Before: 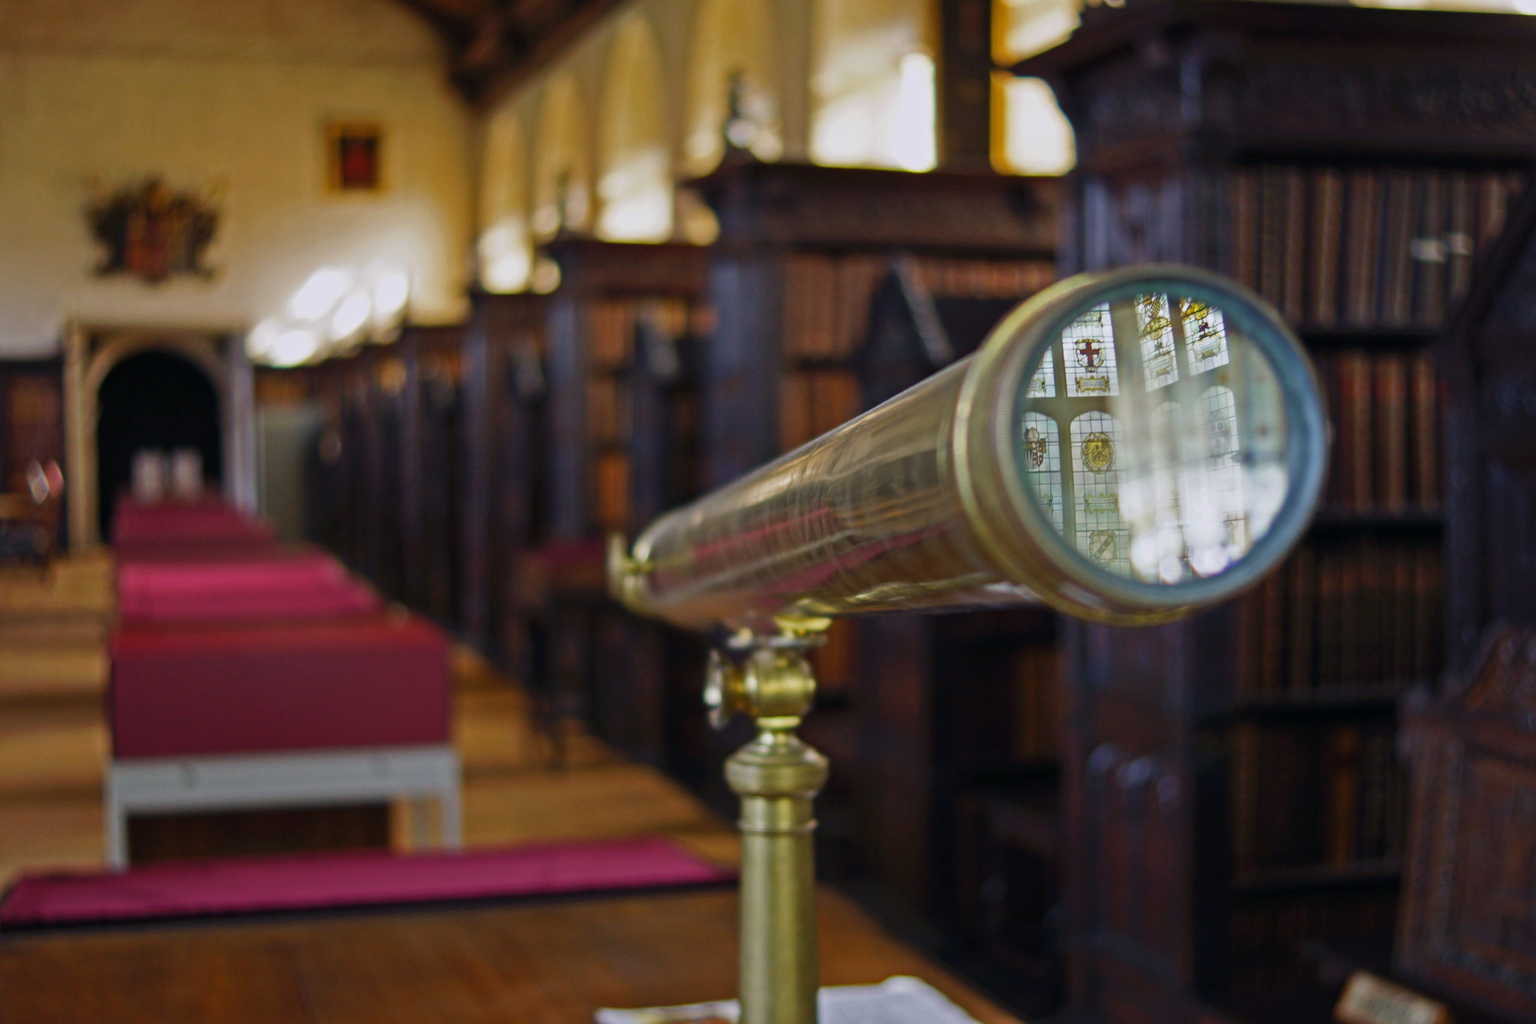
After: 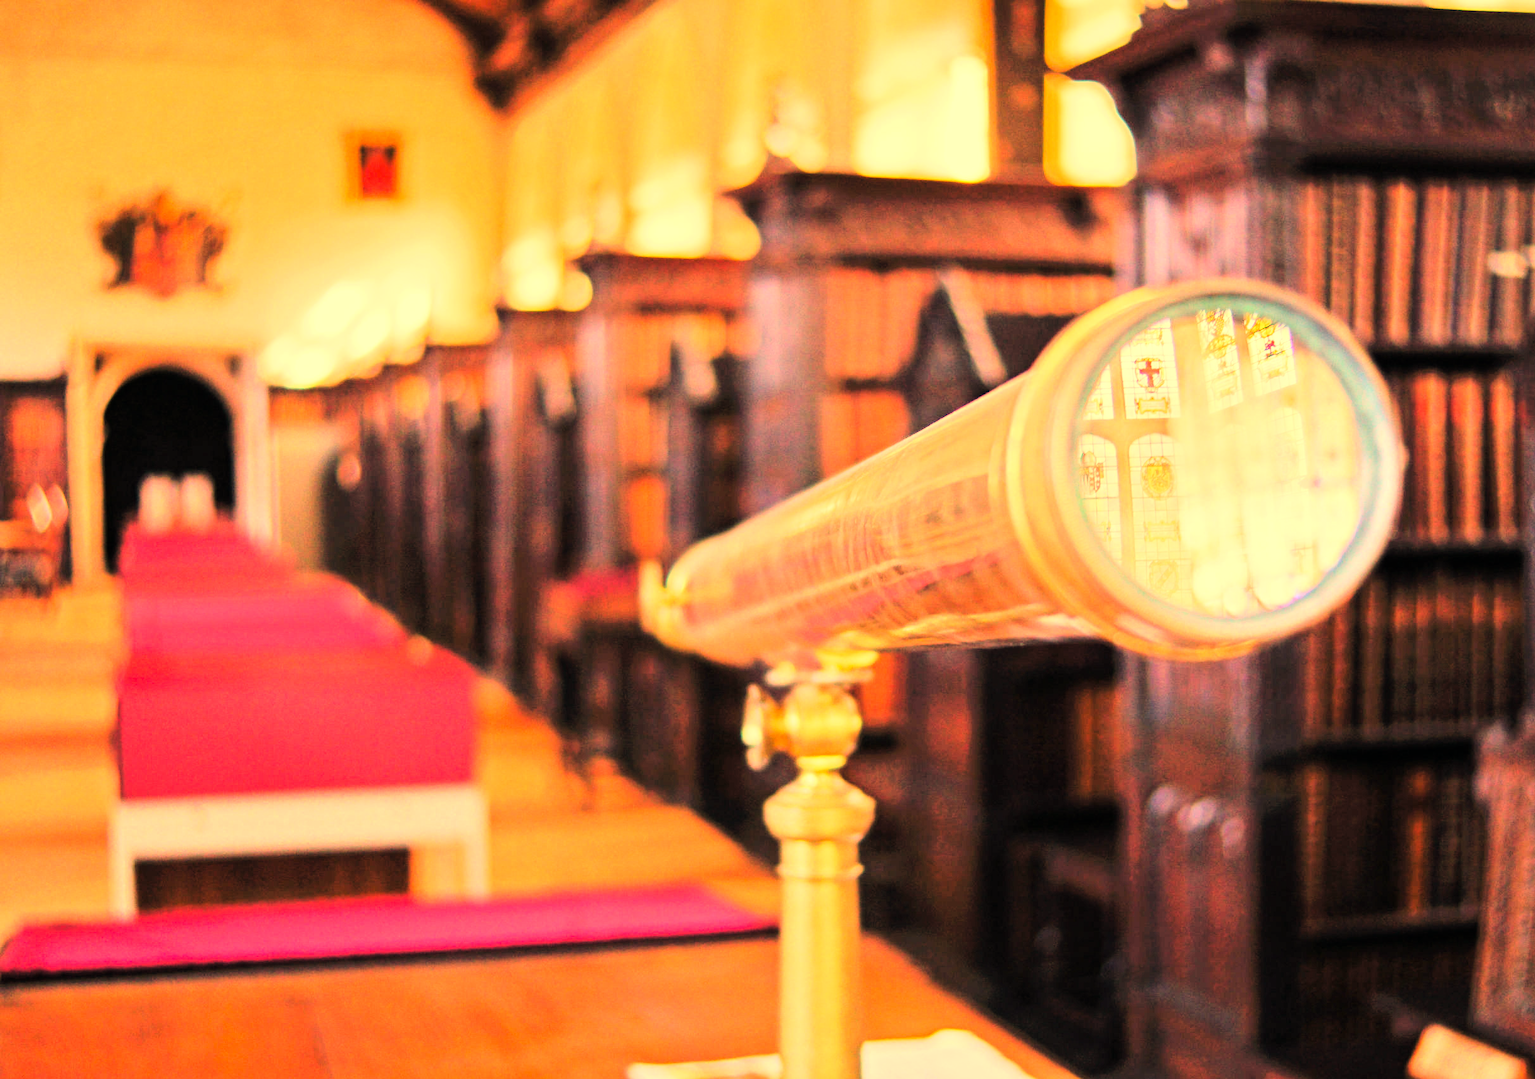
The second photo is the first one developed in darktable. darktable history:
crop and rotate: right 5.167%
white balance: red 1.467, blue 0.684
tone curve: curves: ch0 [(0, 0) (0.004, 0) (0.133, 0.071) (0.325, 0.456) (0.832, 0.957) (1, 1)], color space Lab, linked channels, preserve colors none
exposure: black level correction 0, exposure 1.5 EV, compensate exposure bias true, compensate highlight preservation false
